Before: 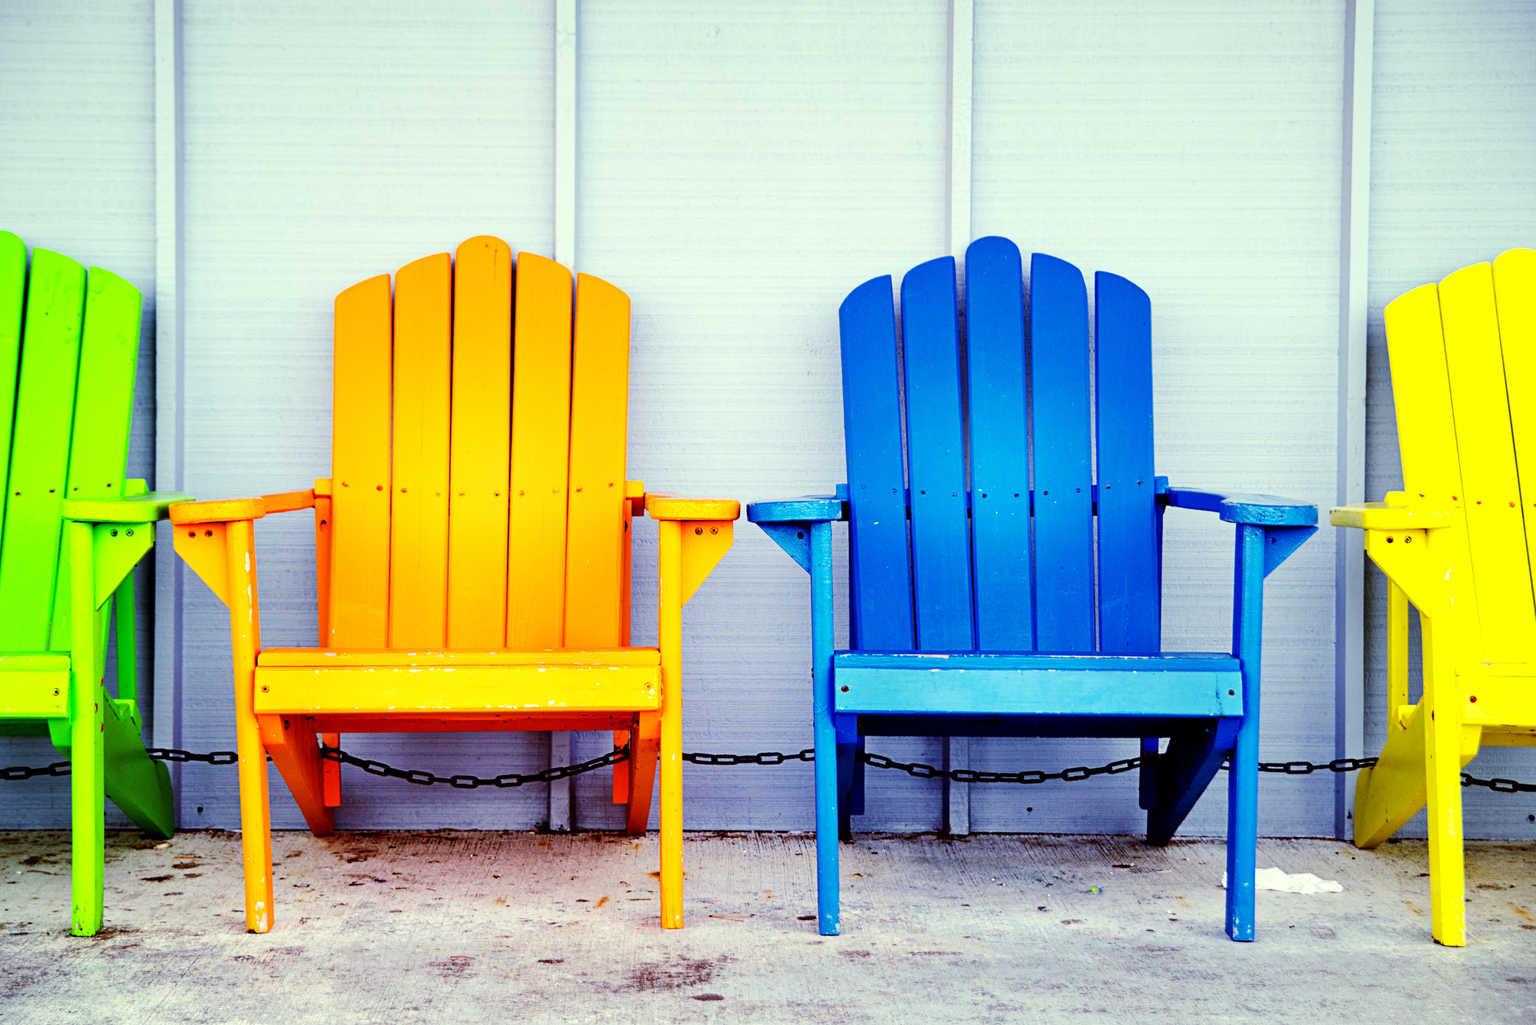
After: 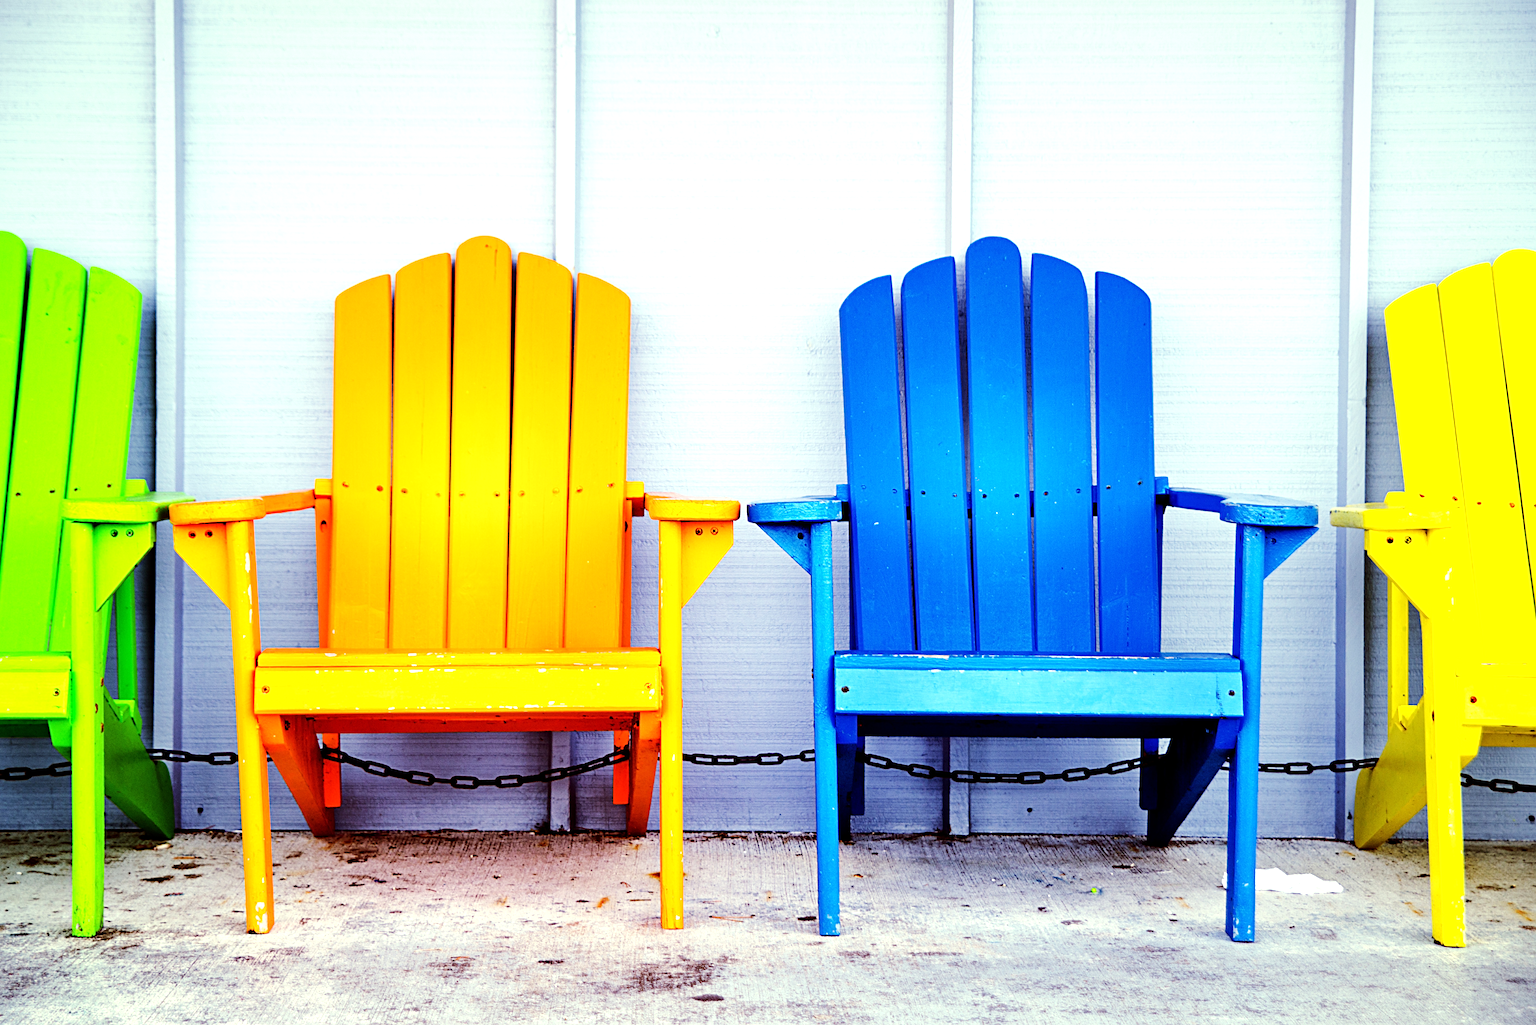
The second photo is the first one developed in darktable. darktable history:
tone equalizer: -8 EV -0.398 EV, -7 EV -0.421 EV, -6 EV -0.365 EV, -5 EV -0.241 EV, -3 EV 0.25 EV, -2 EV 0.311 EV, -1 EV 0.372 EV, +0 EV 0.401 EV, edges refinement/feathering 500, mask exposure compensation -1.24 EV, preserve details no
sharpen: amount 0.21
